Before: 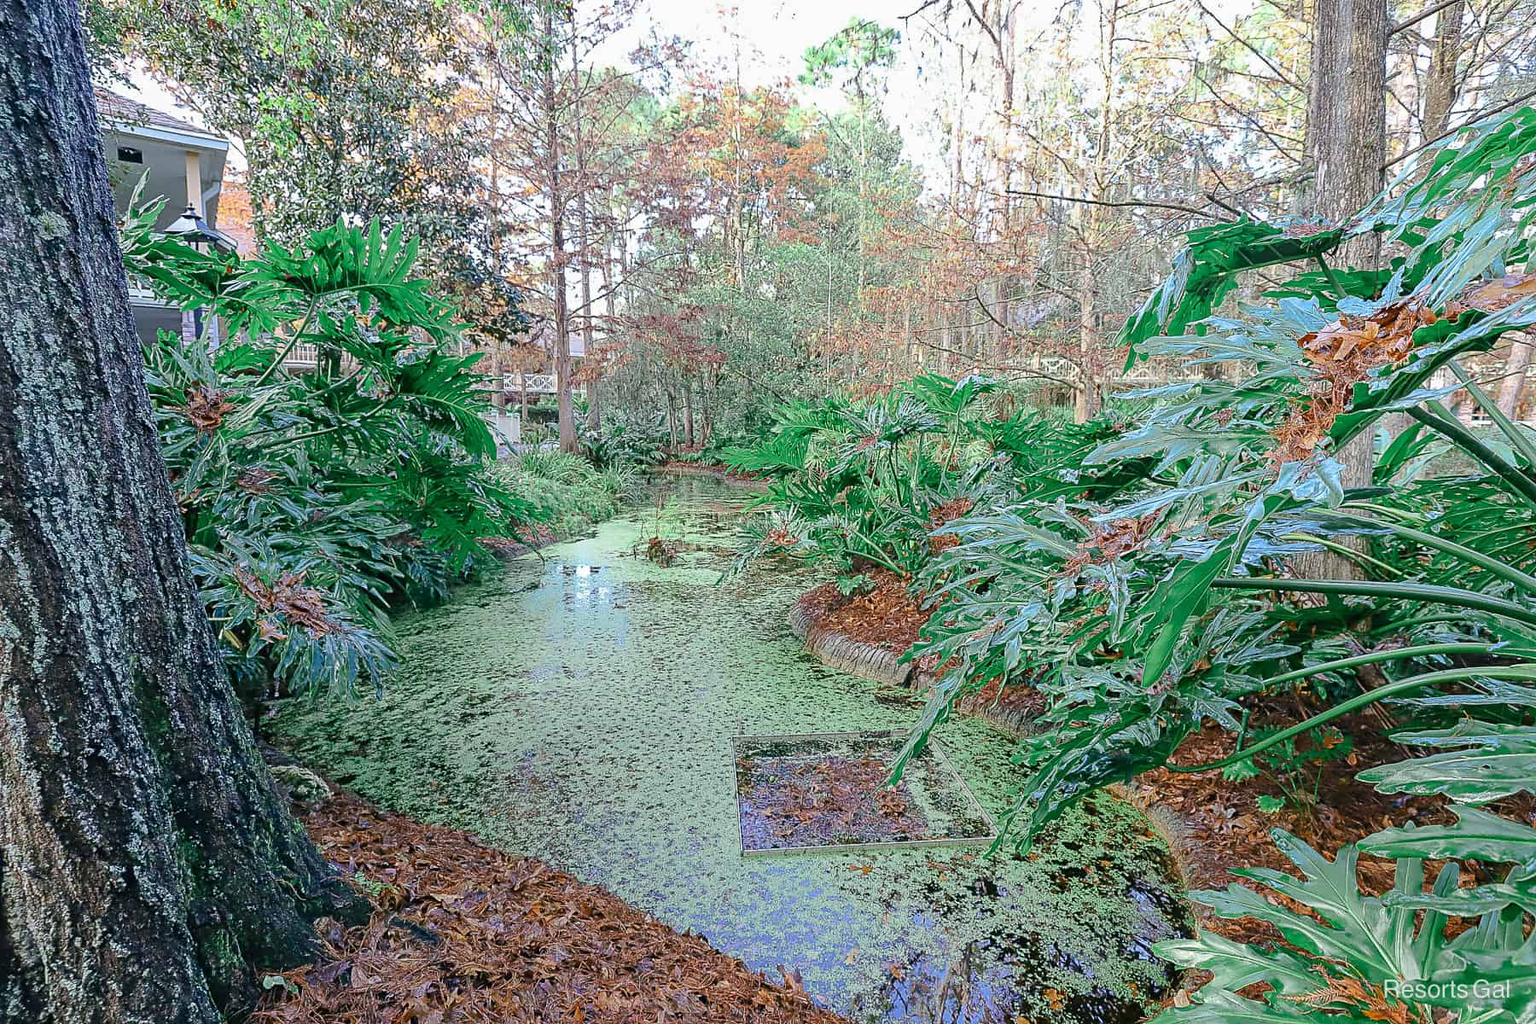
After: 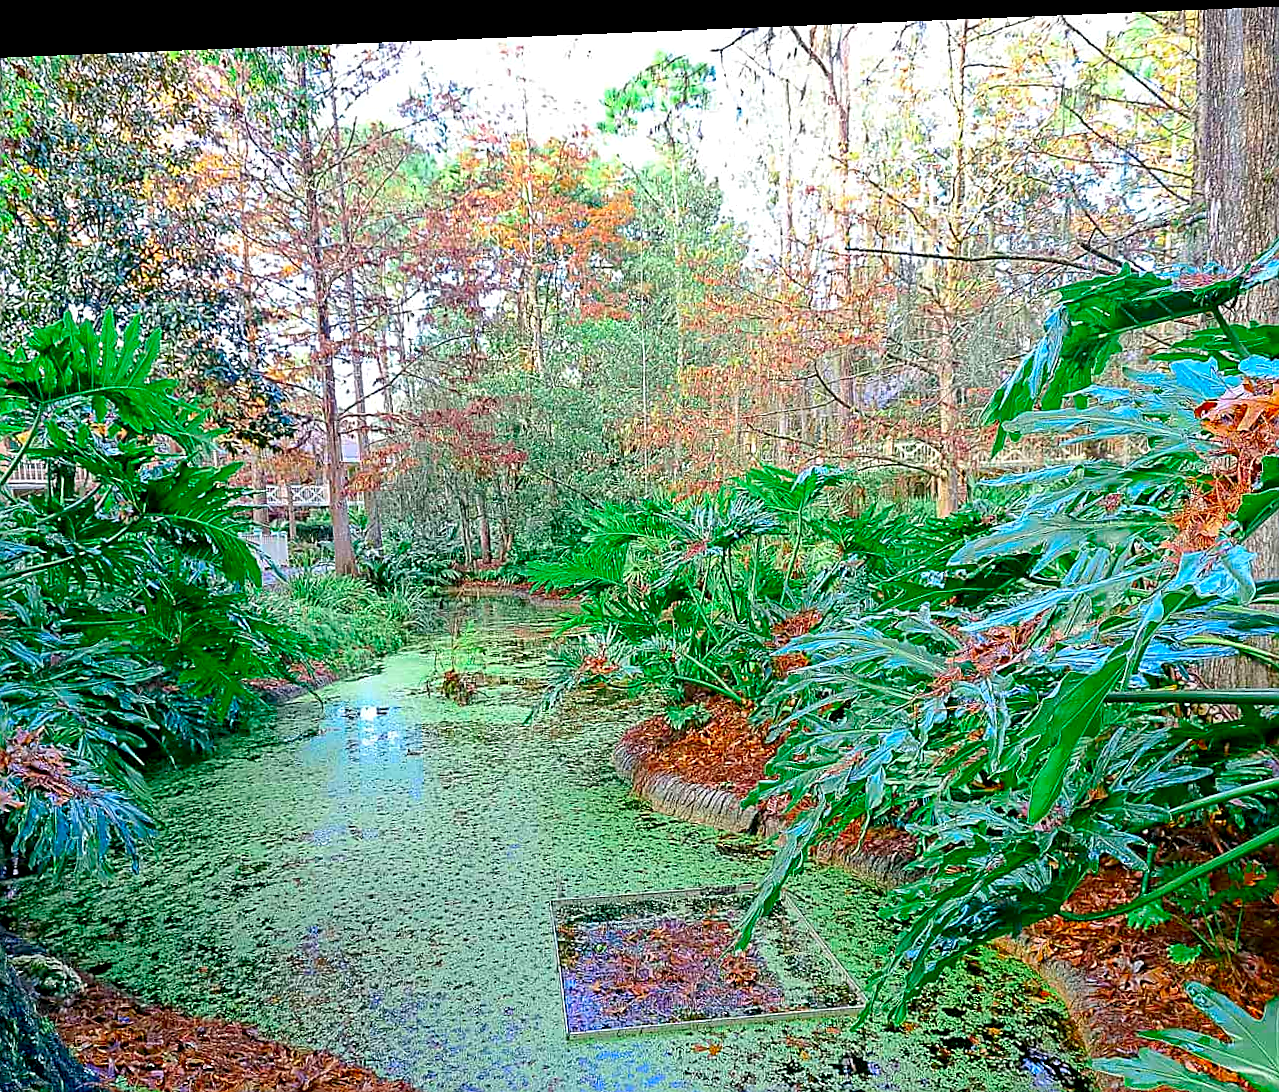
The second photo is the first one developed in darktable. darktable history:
crop: left 18.479%, right 12.2%, bottom 13.971%
rotate and perspective: rotation -2.29°, automatic cropping off
exposure: black level correction 0.009, exposure 0.119 EV, compensate highlight preservation false
sharpen: on, module defaults
color correction: saturation 1.8
